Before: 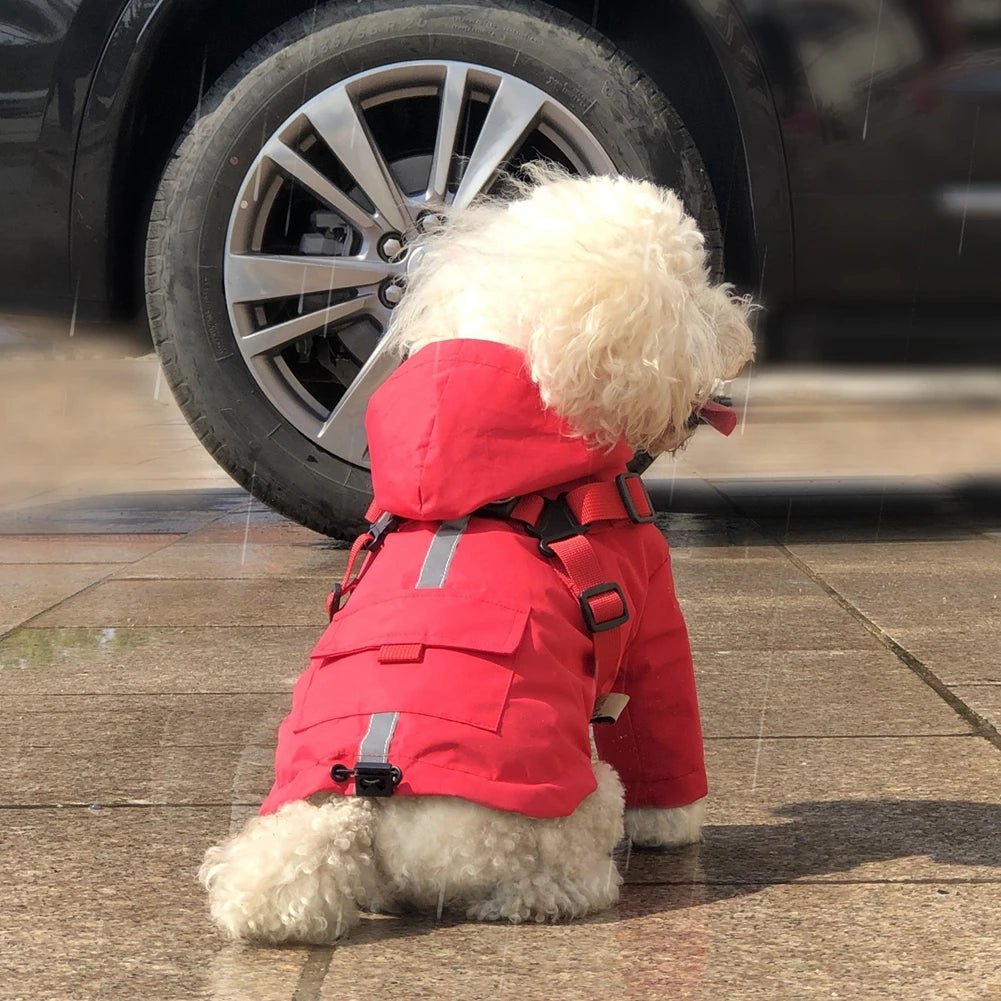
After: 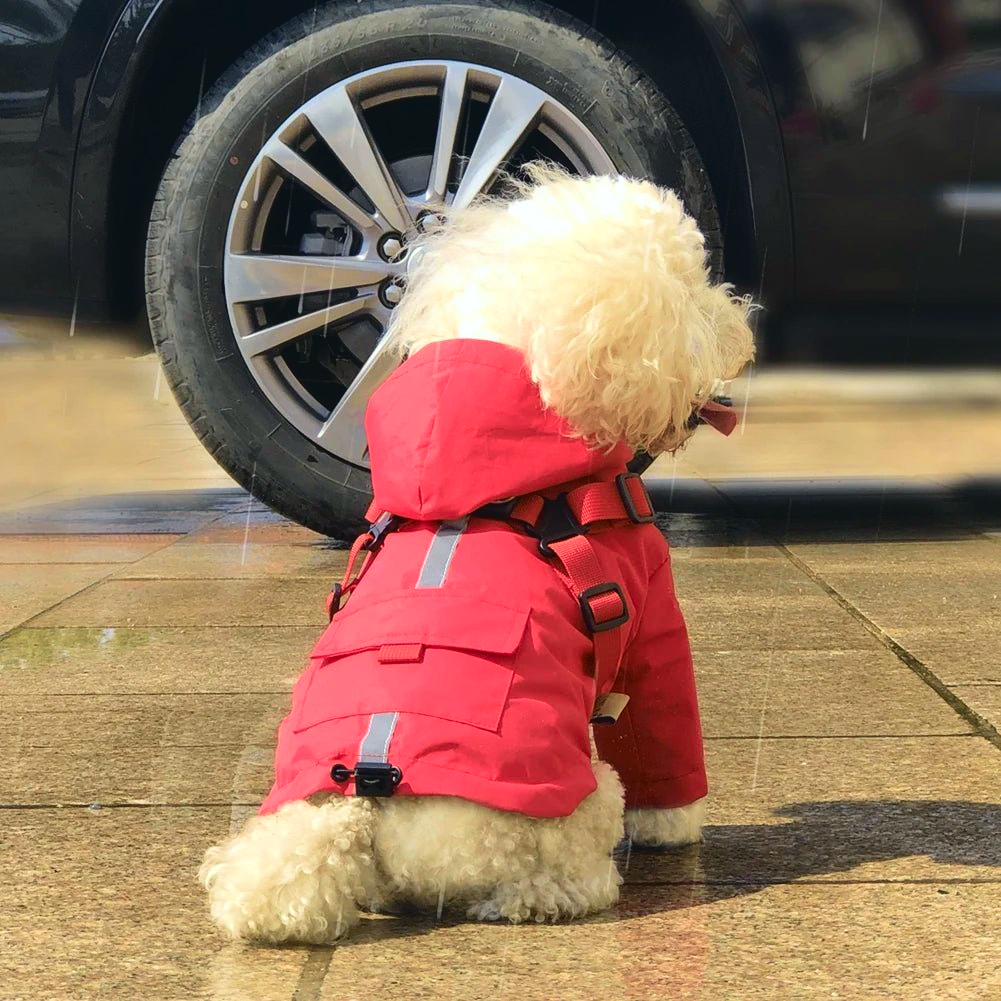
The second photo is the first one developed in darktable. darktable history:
tone curve: curves: ch0 [(0, 0.046) (0.037, 0.056) (0.176, 0.162) (0.33, 0.331) (0.432, 0.475) (0.601, 0.665) (0.843, 0.876) (1, 1)]; ch1 [(0, 0) (0.339, 0.349) (0.445, 0.42) (0.476, 0.47) (0.497, 0.492) (0.523, 0.514) (0.557, 0.558) (0.632, 0.615) (0.728, 0.746) (1, 1)]; ch2 [(0, 0) (0.327, 0.324) (0.417, 0.44) (0.46, 0.453) (0.502, 0.495) (0.526, 0.52) (0.54, 0.55) (0.606, 0.626) (0.745, 0.704) (1, 1)], color space Lab, independent channels, preserve colors none
velvia: strength 45%
